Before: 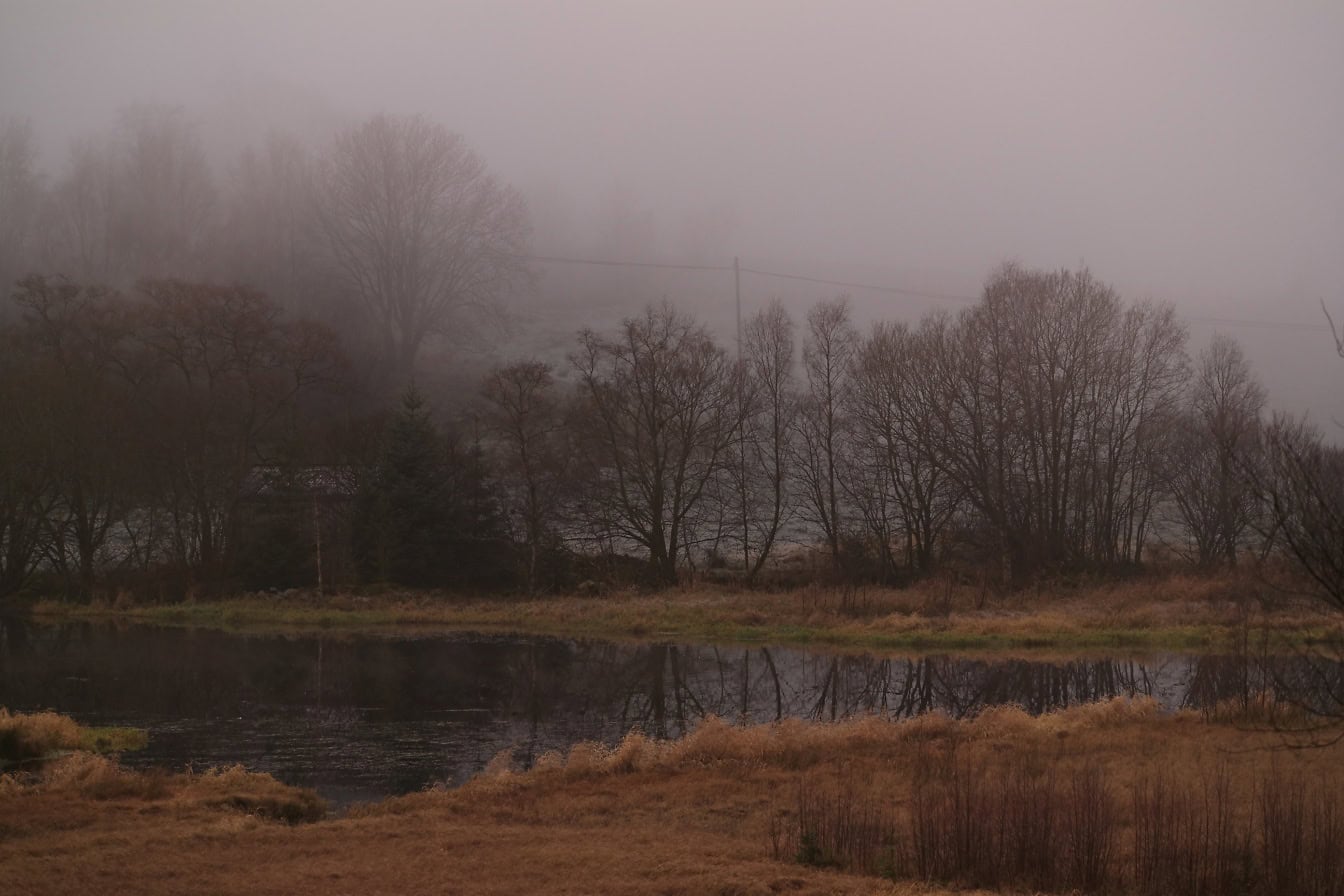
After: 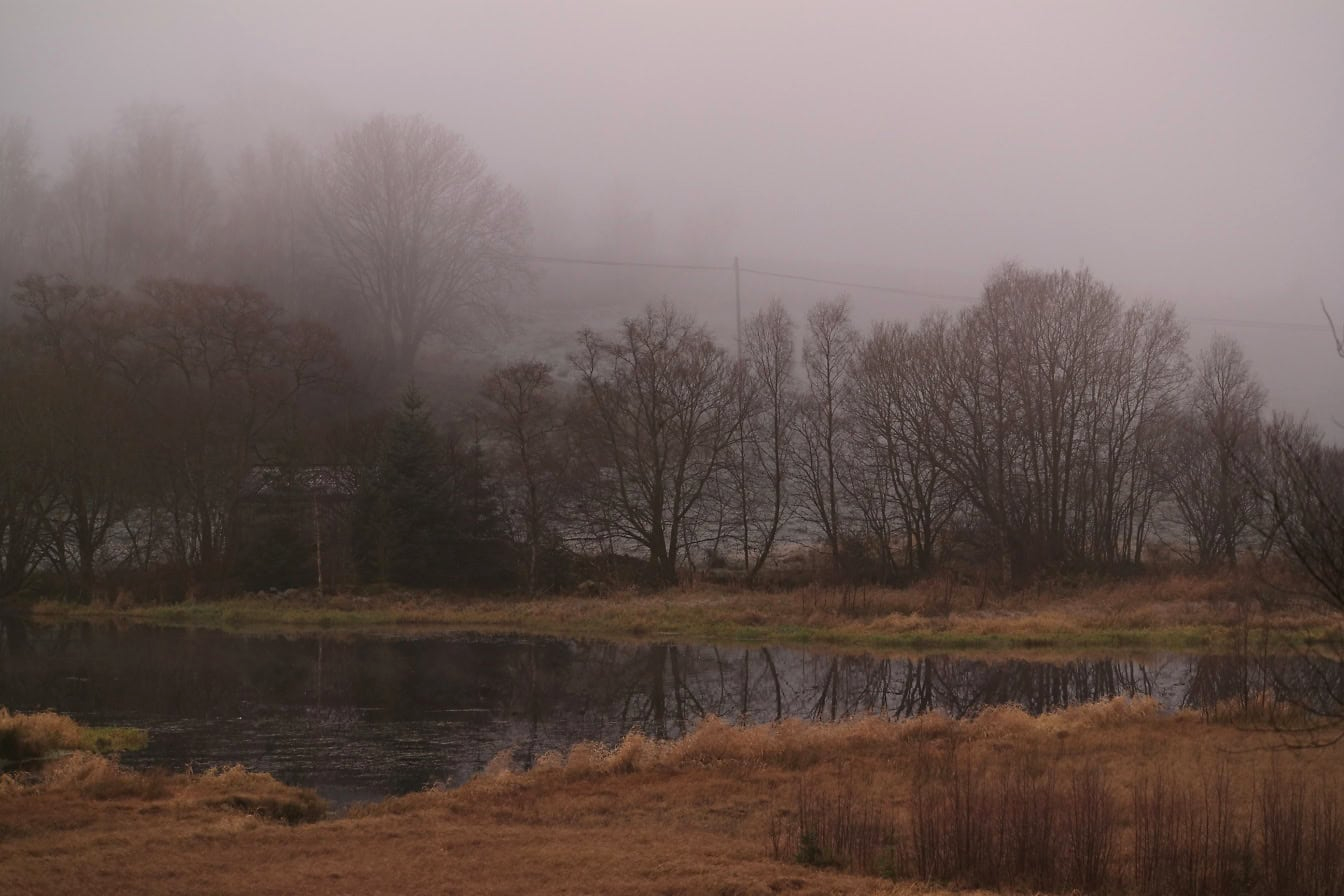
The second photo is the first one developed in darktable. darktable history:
exposure: exposure 0.29 EV, compensate highlight preservation false
